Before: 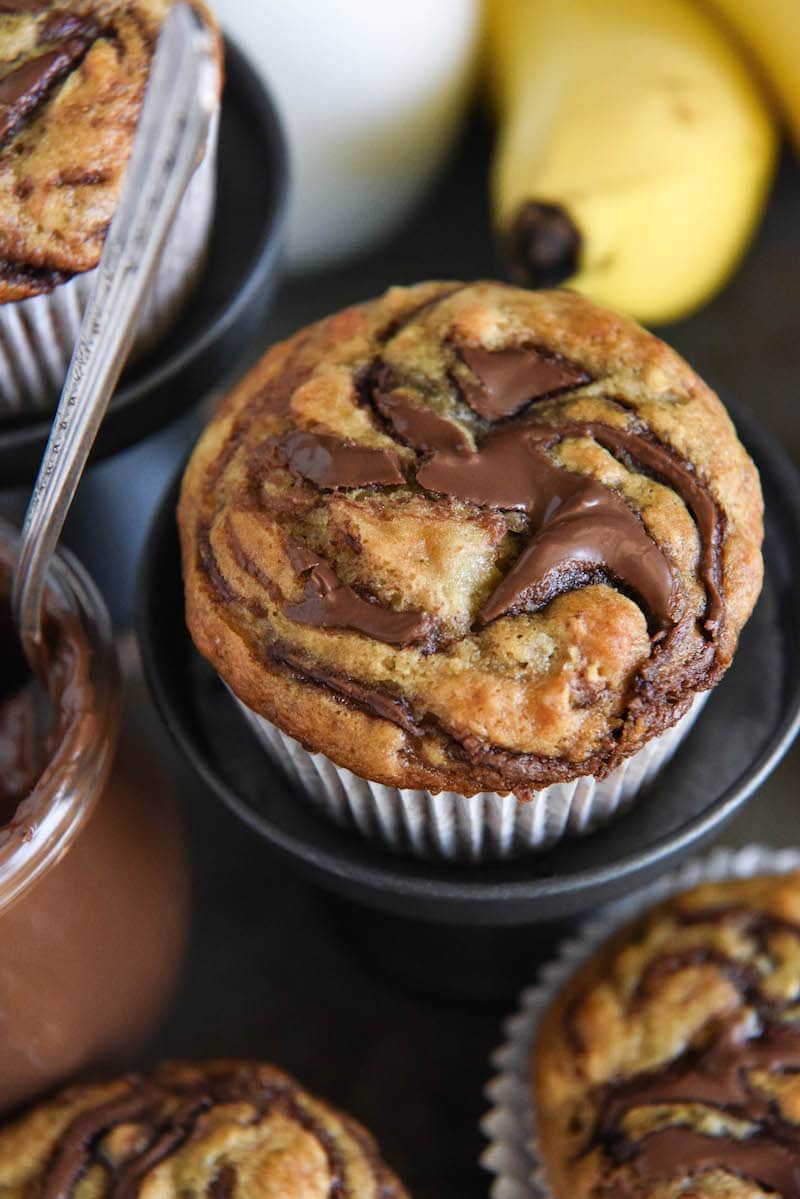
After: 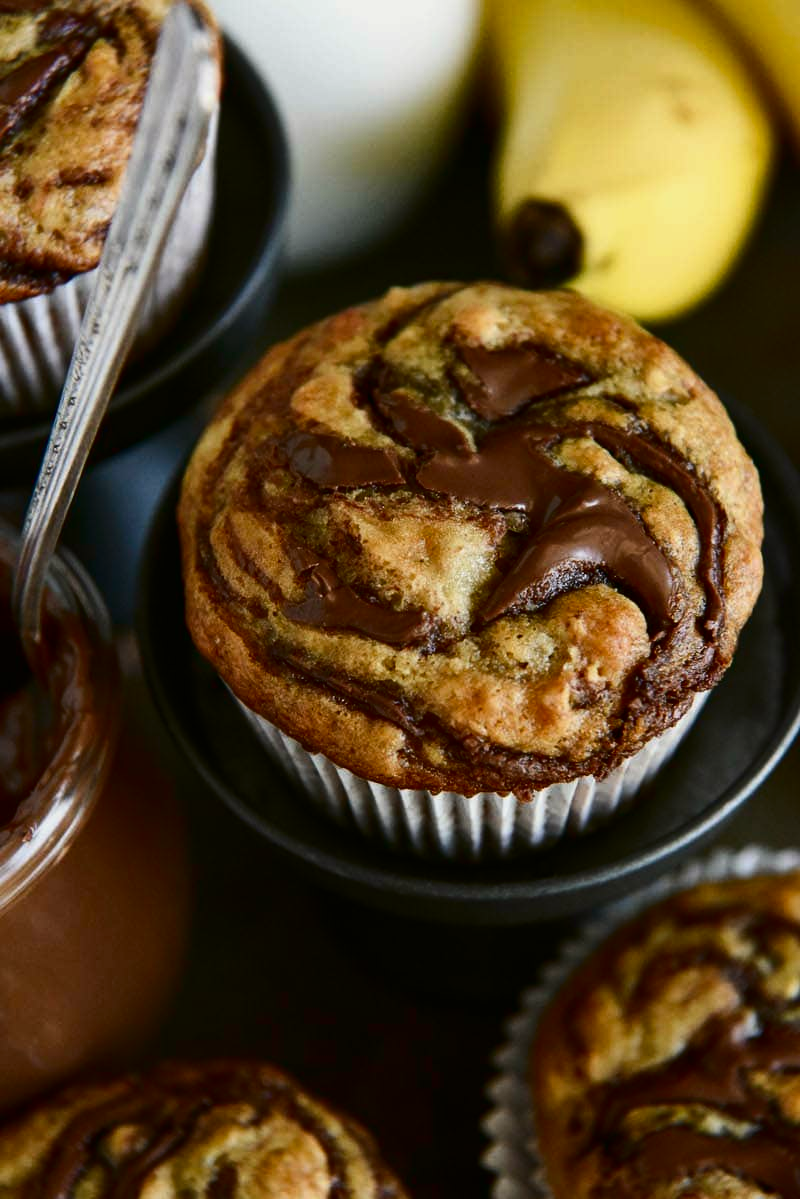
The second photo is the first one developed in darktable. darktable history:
contrast brightness saturation: contrast 0.19, brightness -0.24, saturation 0.11
color balance: mode lift, gamma, gain (sRGB), lift [1.04, 1, 1, 0.97], gamma [1.01, 1, 1, 0.97], gain [0.96, 1, 1, 0.97]
